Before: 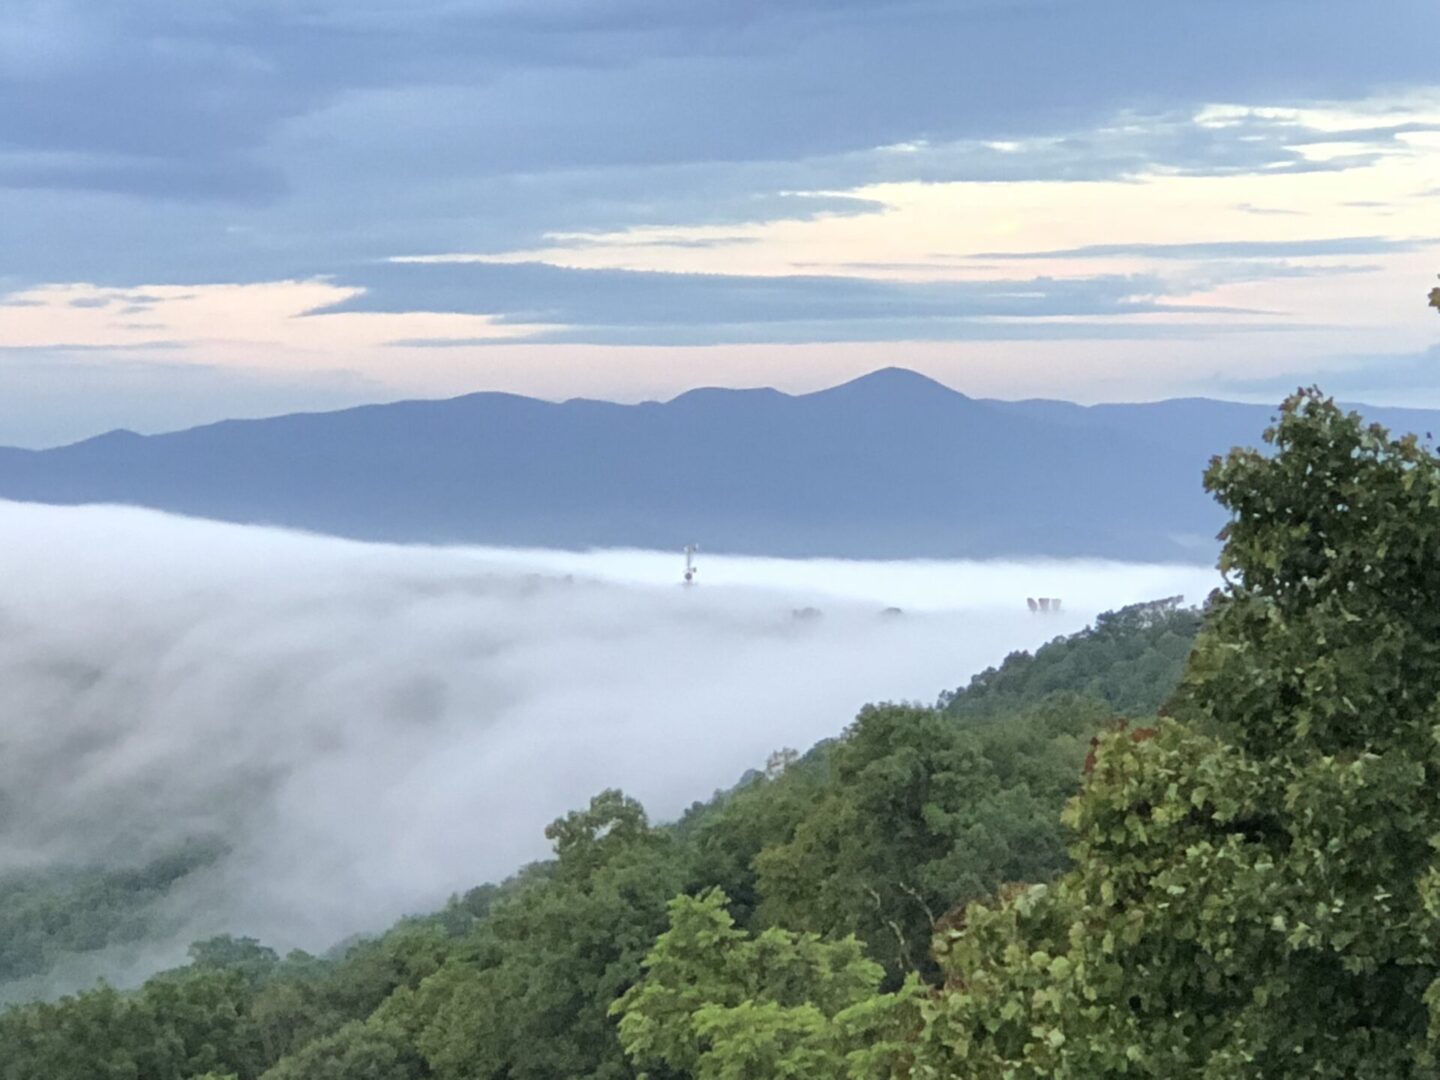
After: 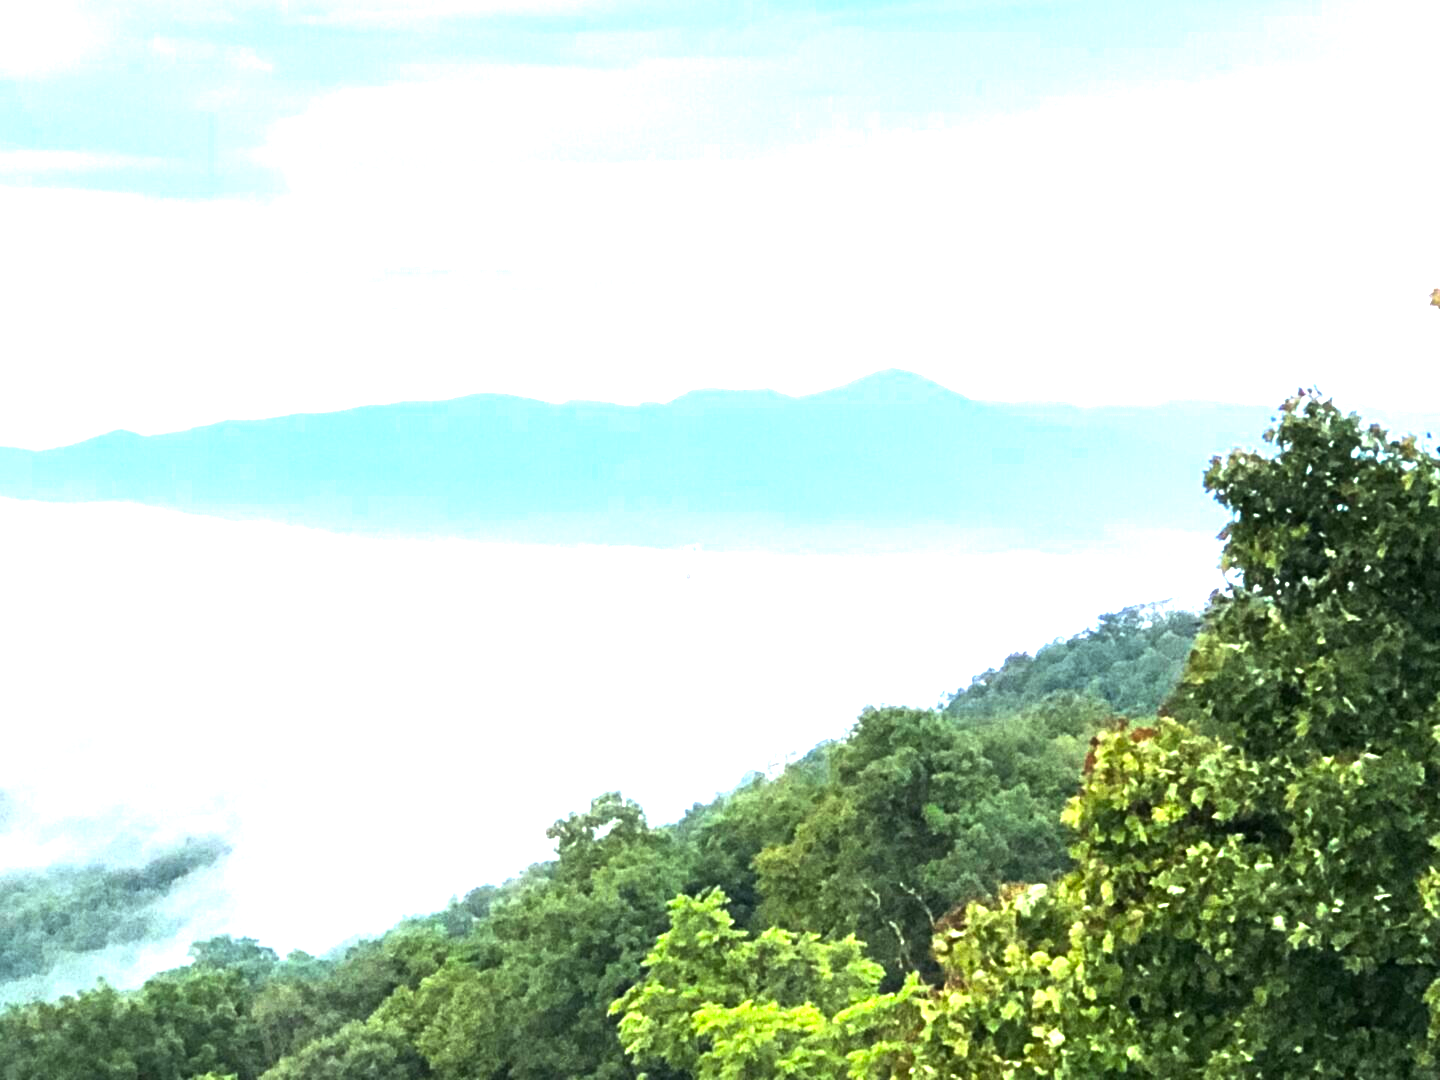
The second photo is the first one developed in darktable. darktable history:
color balance rgb: perceptual saturation grading › global saturation 1.479%, perceptual saturation grading › highlights -2.158%, perceptual saturation grading › mid-tones 4.42%, perceptual saturation grading › shadows 8.944%, perceptual brilliance grading › global brilliance 30.522%, perceptual brilliance grading › highlights 50.502%, perceptual brilliance grading › mid-tones 50.909%, perceptual brilliance grading › shadows -22.761%, global vibrance 20%
